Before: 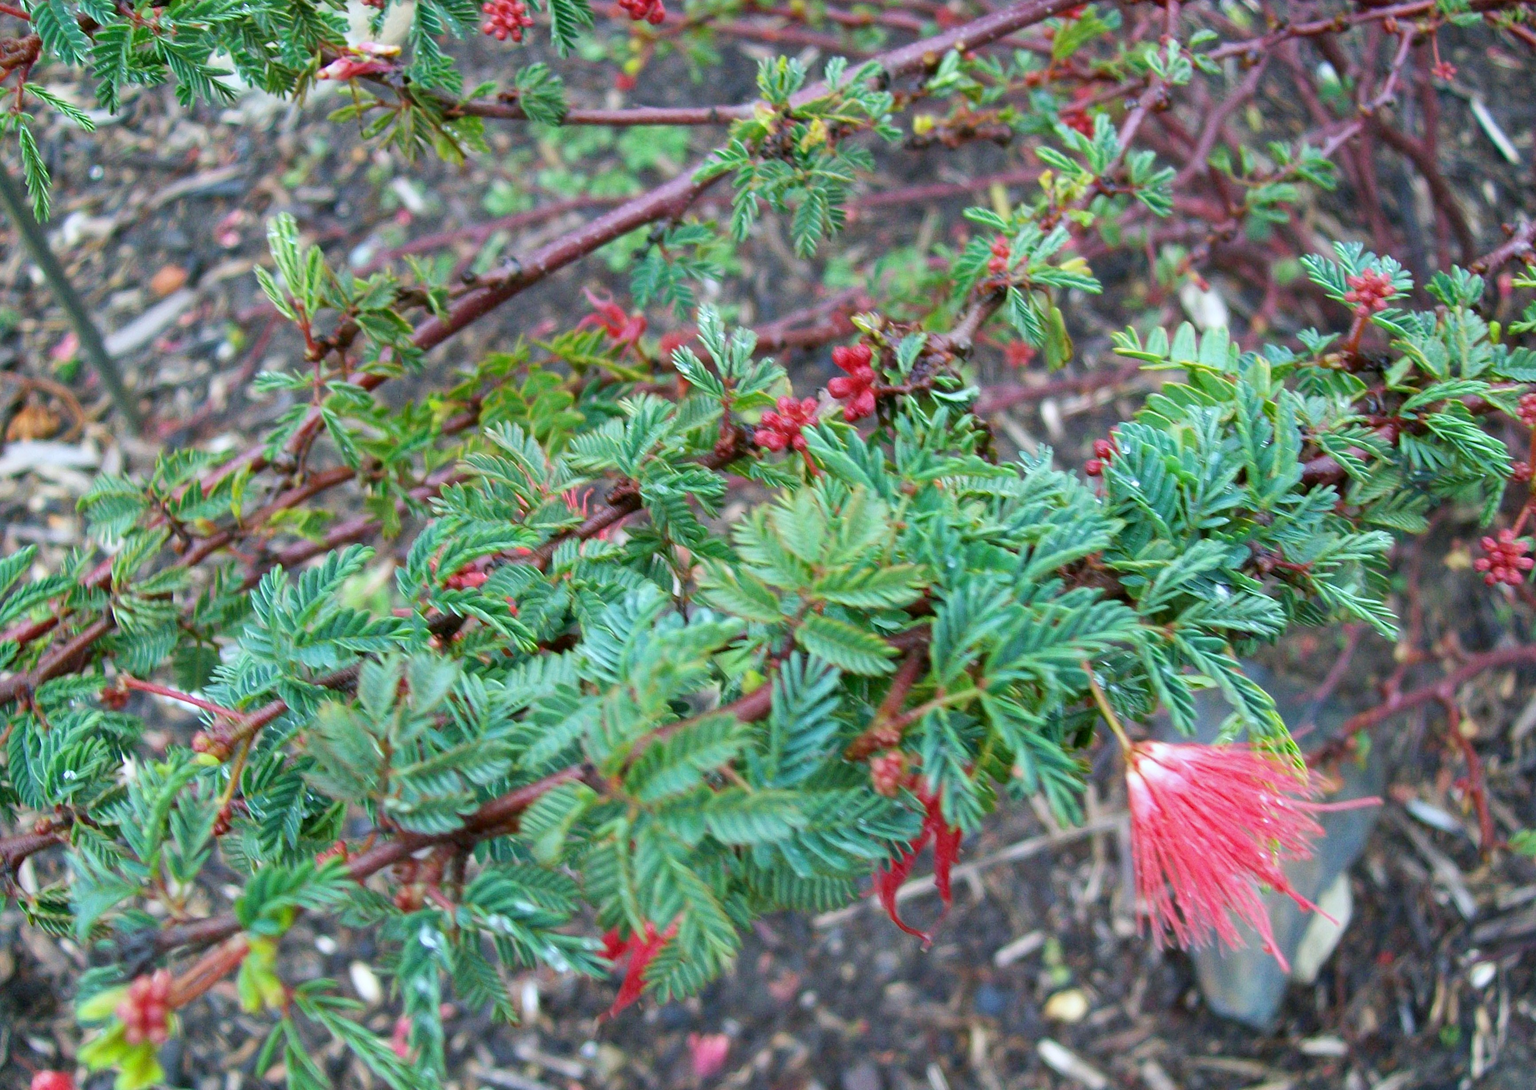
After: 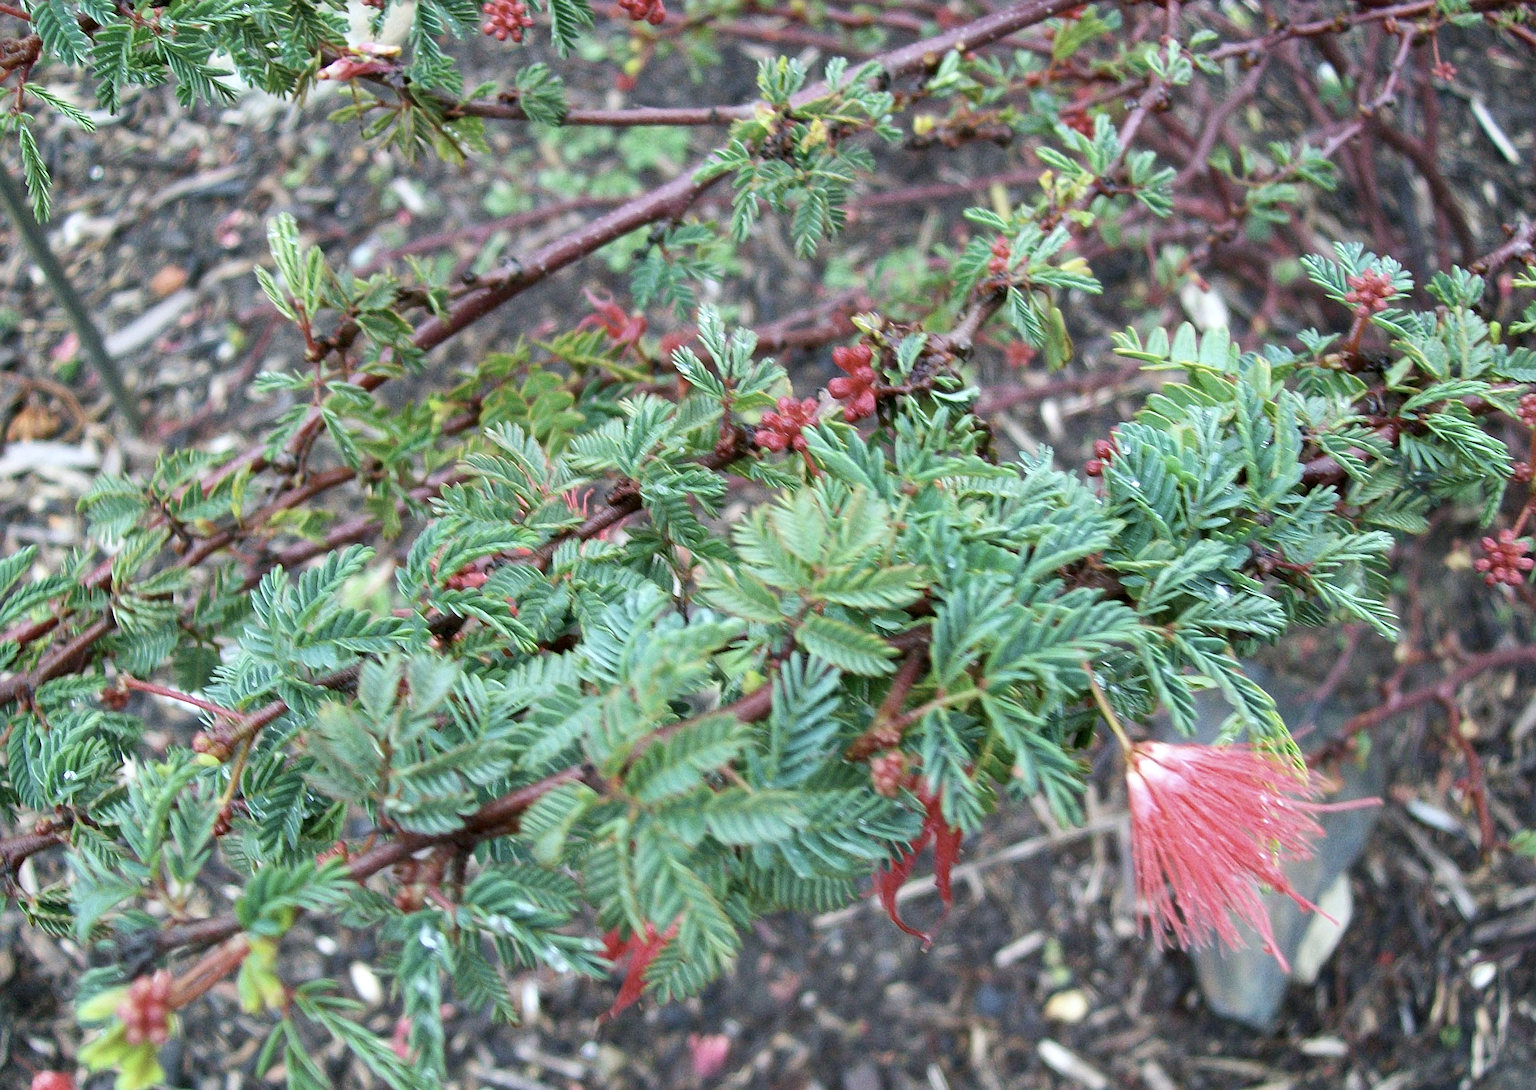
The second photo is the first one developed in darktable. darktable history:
contrast brightness saturation: contrast 0.099, saturation -0.304
sharpen: on, module defaults
exposure: black level correction 0.001, exposure 0.143 EV, compensate highlight preservation false
